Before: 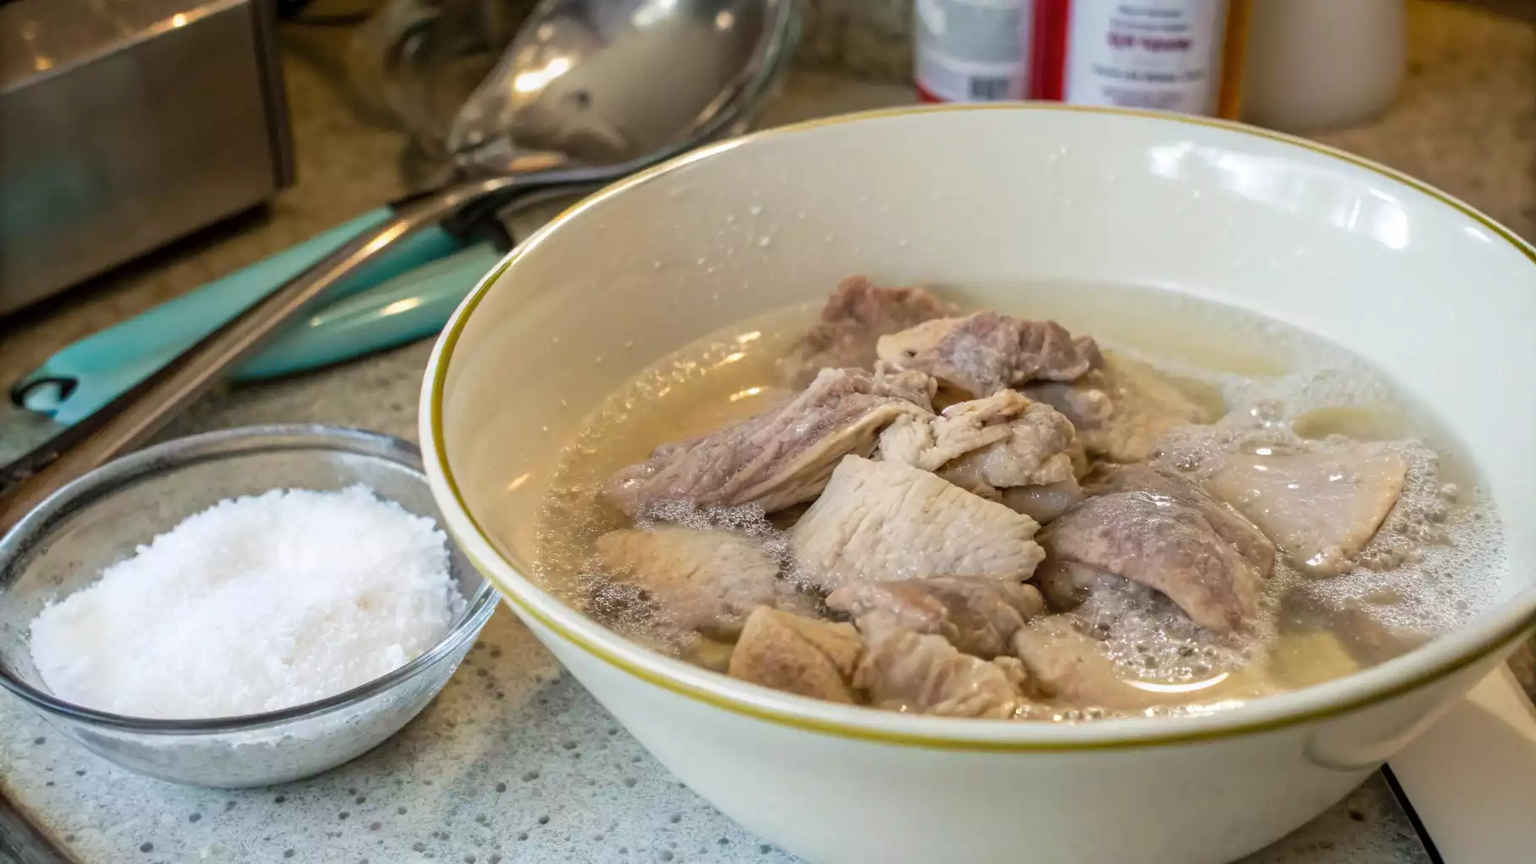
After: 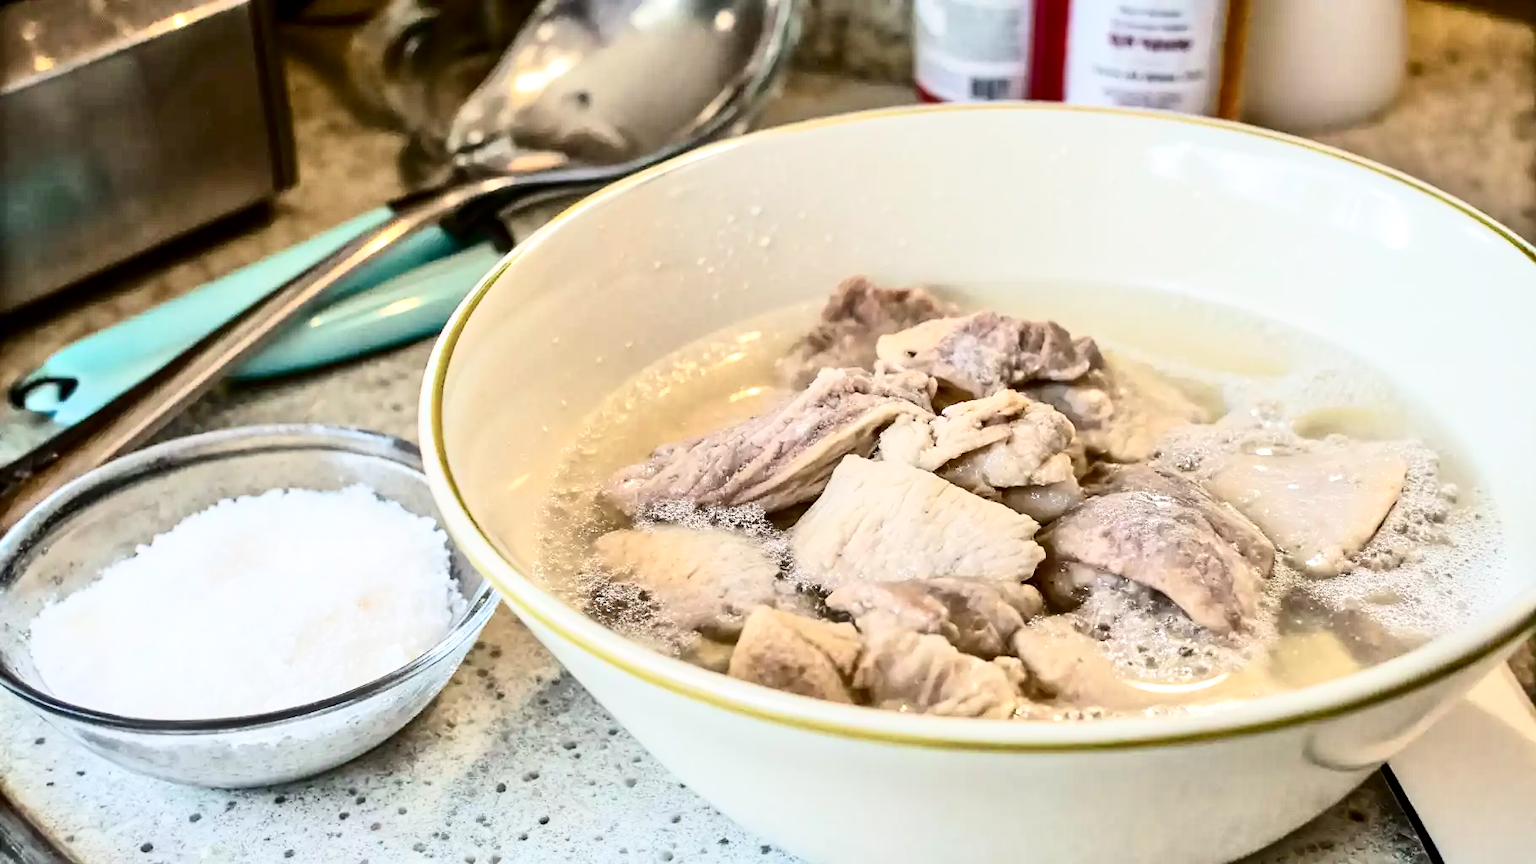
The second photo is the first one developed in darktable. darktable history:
contrast brightness saturation: contrast 0.5, saturation -0.1
sharpen: radius 1.559, amount 0.373, threshold 1.271
tone equalizer: -7 EV 0.15 EV, -6 EV 0.6 EV, -5 EV 1.15 EV, -4 EV 1.33 EV, -3 EV 1.15 EV, -2 EV 0.6 EV, -1 EV 0.15 EV, mask exposure compensation -0.5 EV
